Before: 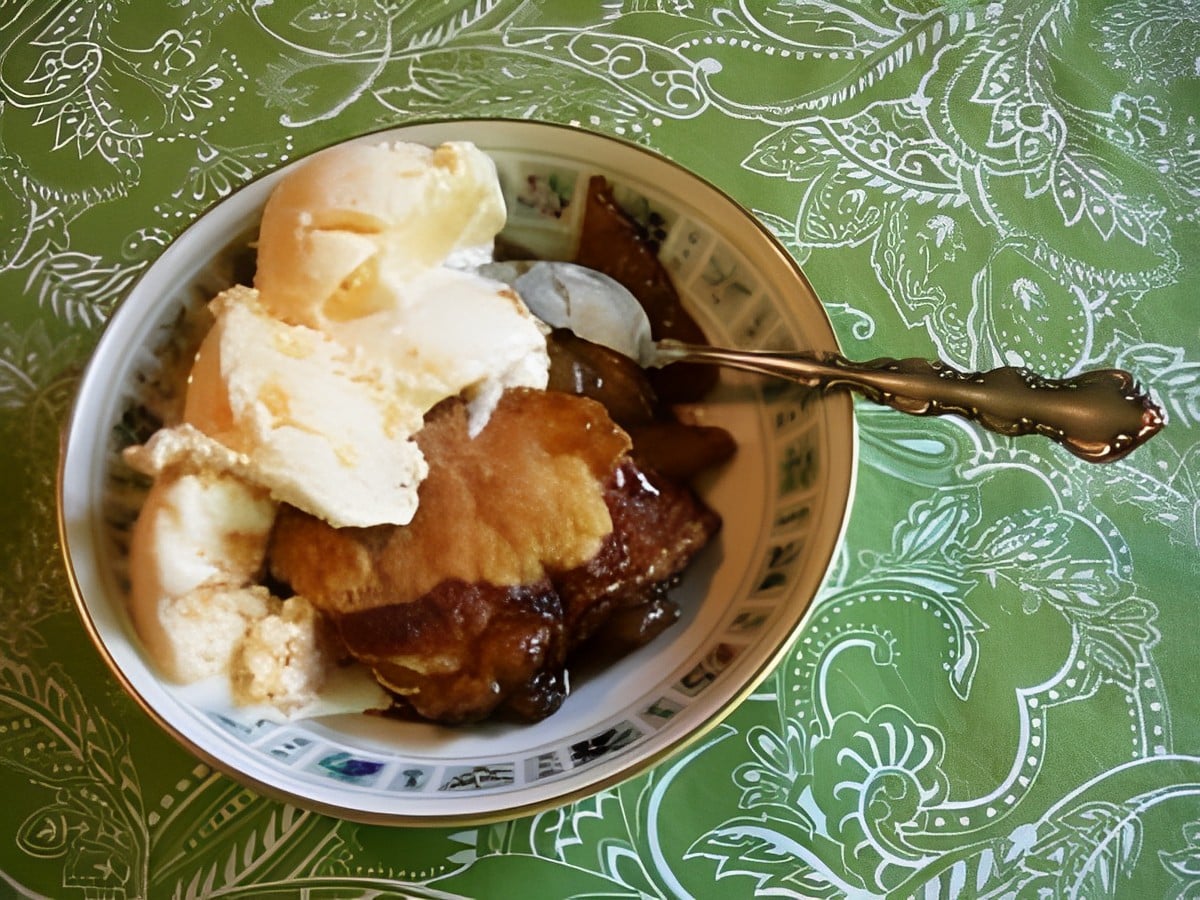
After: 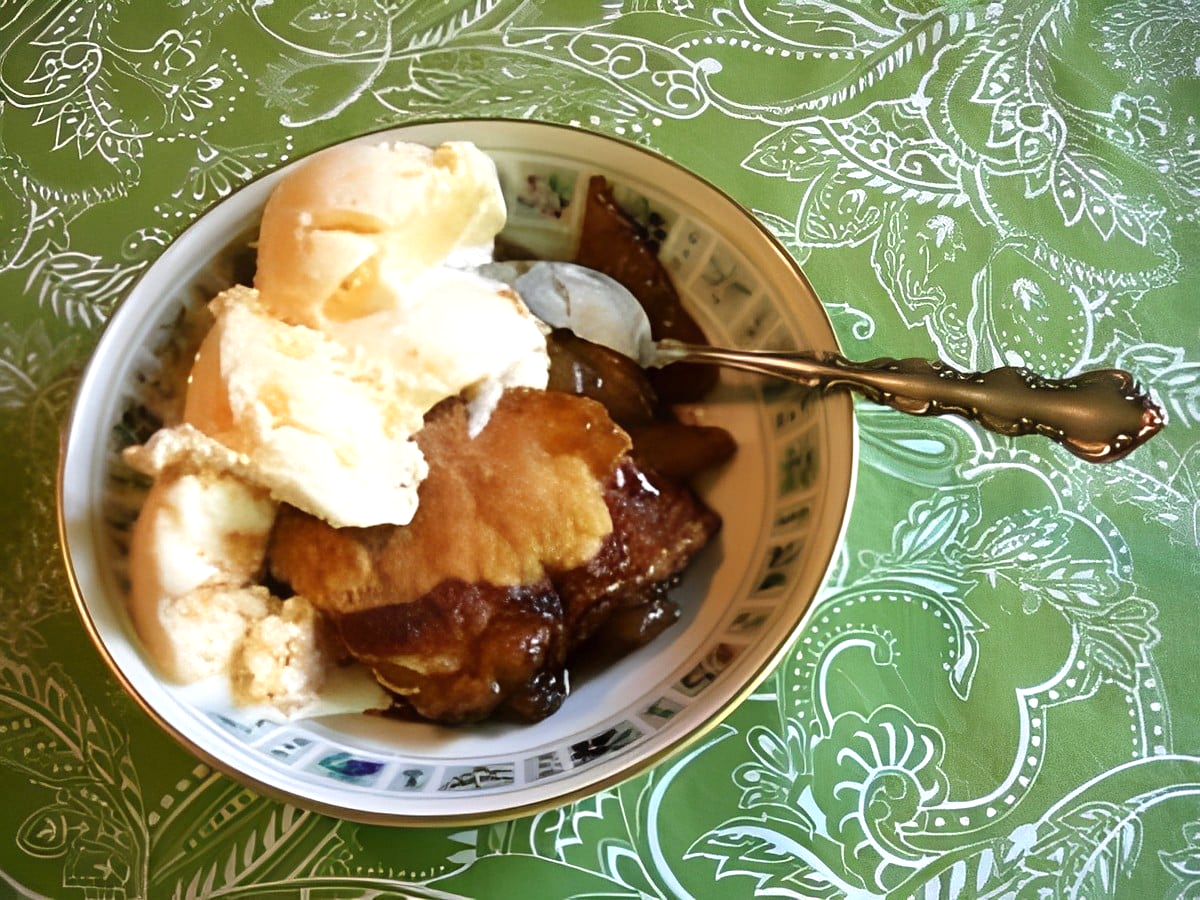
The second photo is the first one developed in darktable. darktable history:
exposure: black level correction 0, exposure 0.397 EV, compensate highlight preservation false
